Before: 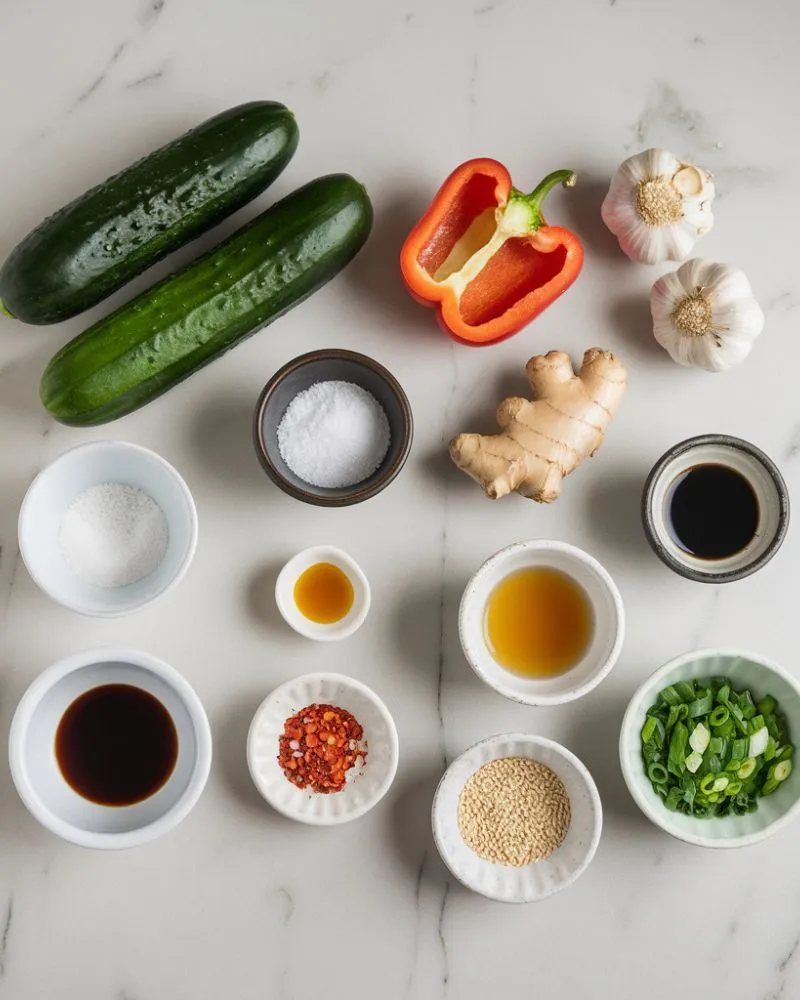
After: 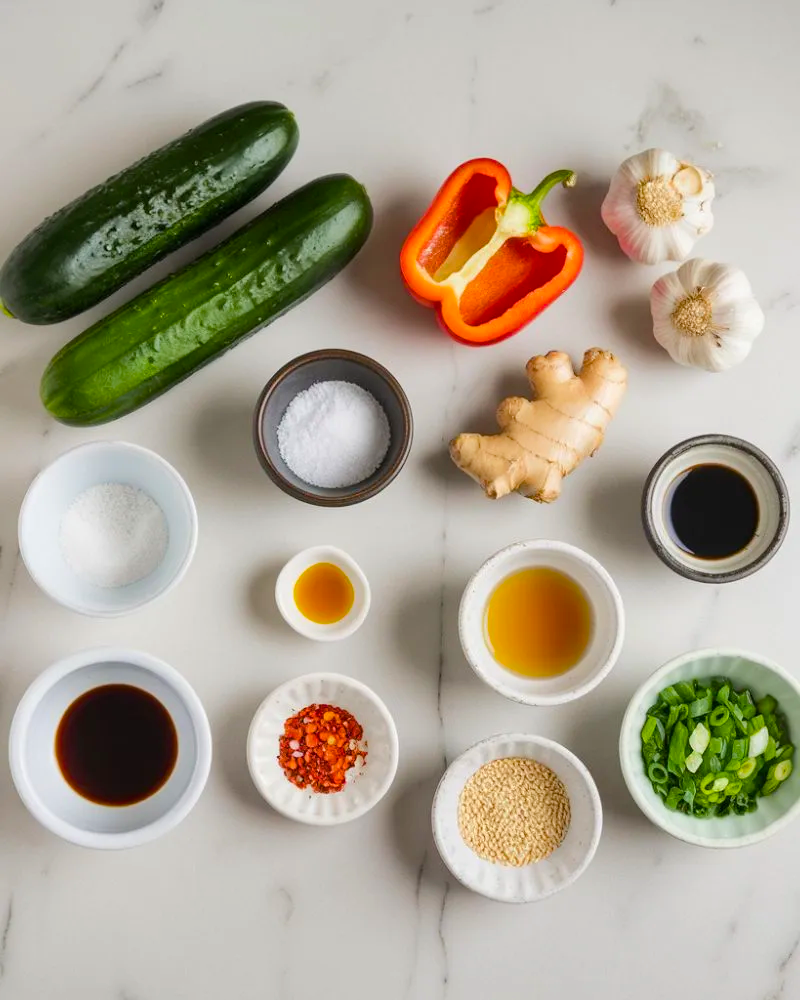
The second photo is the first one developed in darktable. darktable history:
color balance rgb: perceptual saturation grading › global saturation 30.18%, perceptual brilliance grading › mid-tones 10.092%, perceptual brilliance grading › shadows 14.977%
